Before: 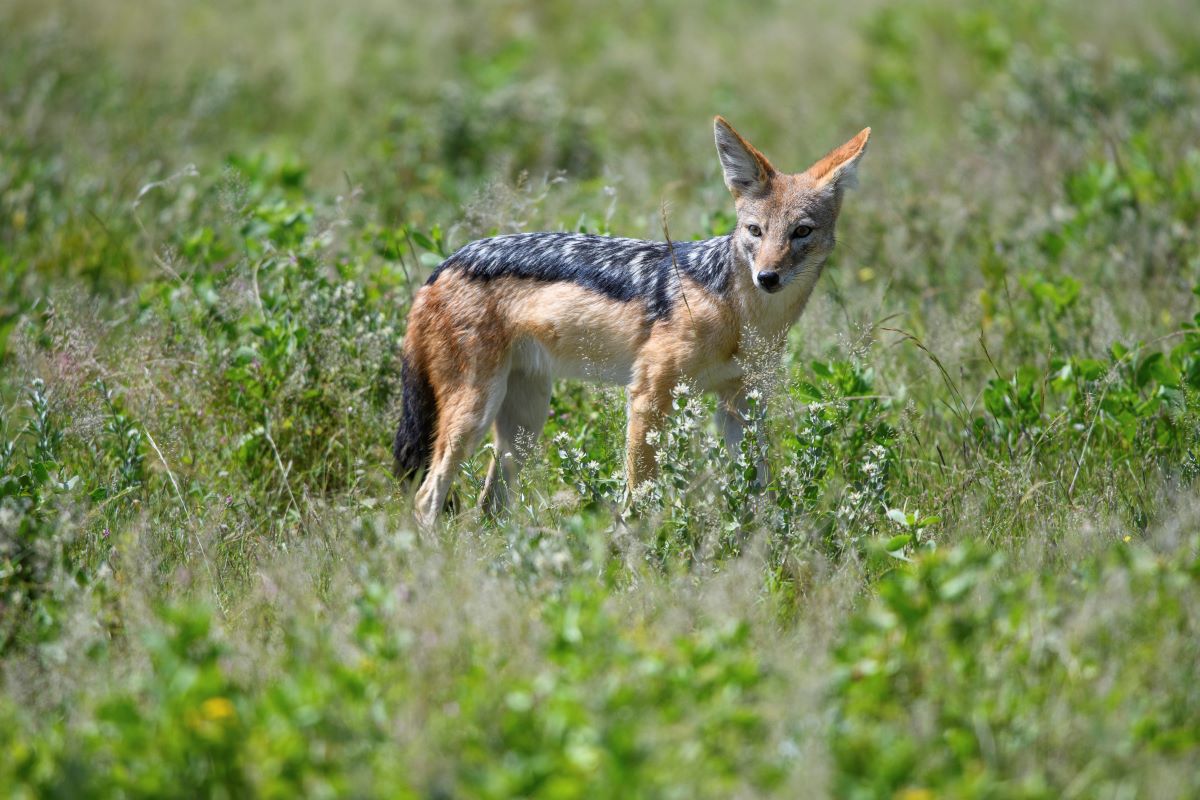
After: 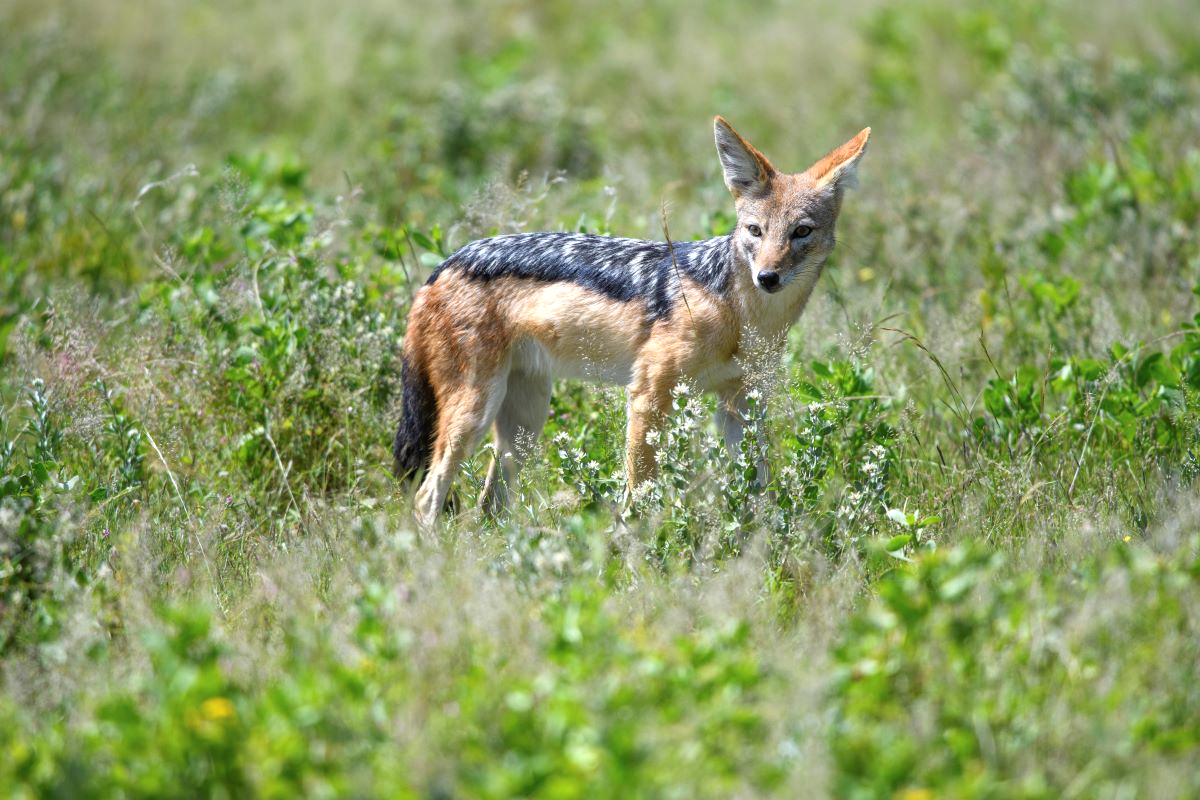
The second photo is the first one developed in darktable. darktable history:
exposure: black level correction 0, exposure 0.396 EV, compensate highlight preservation false
